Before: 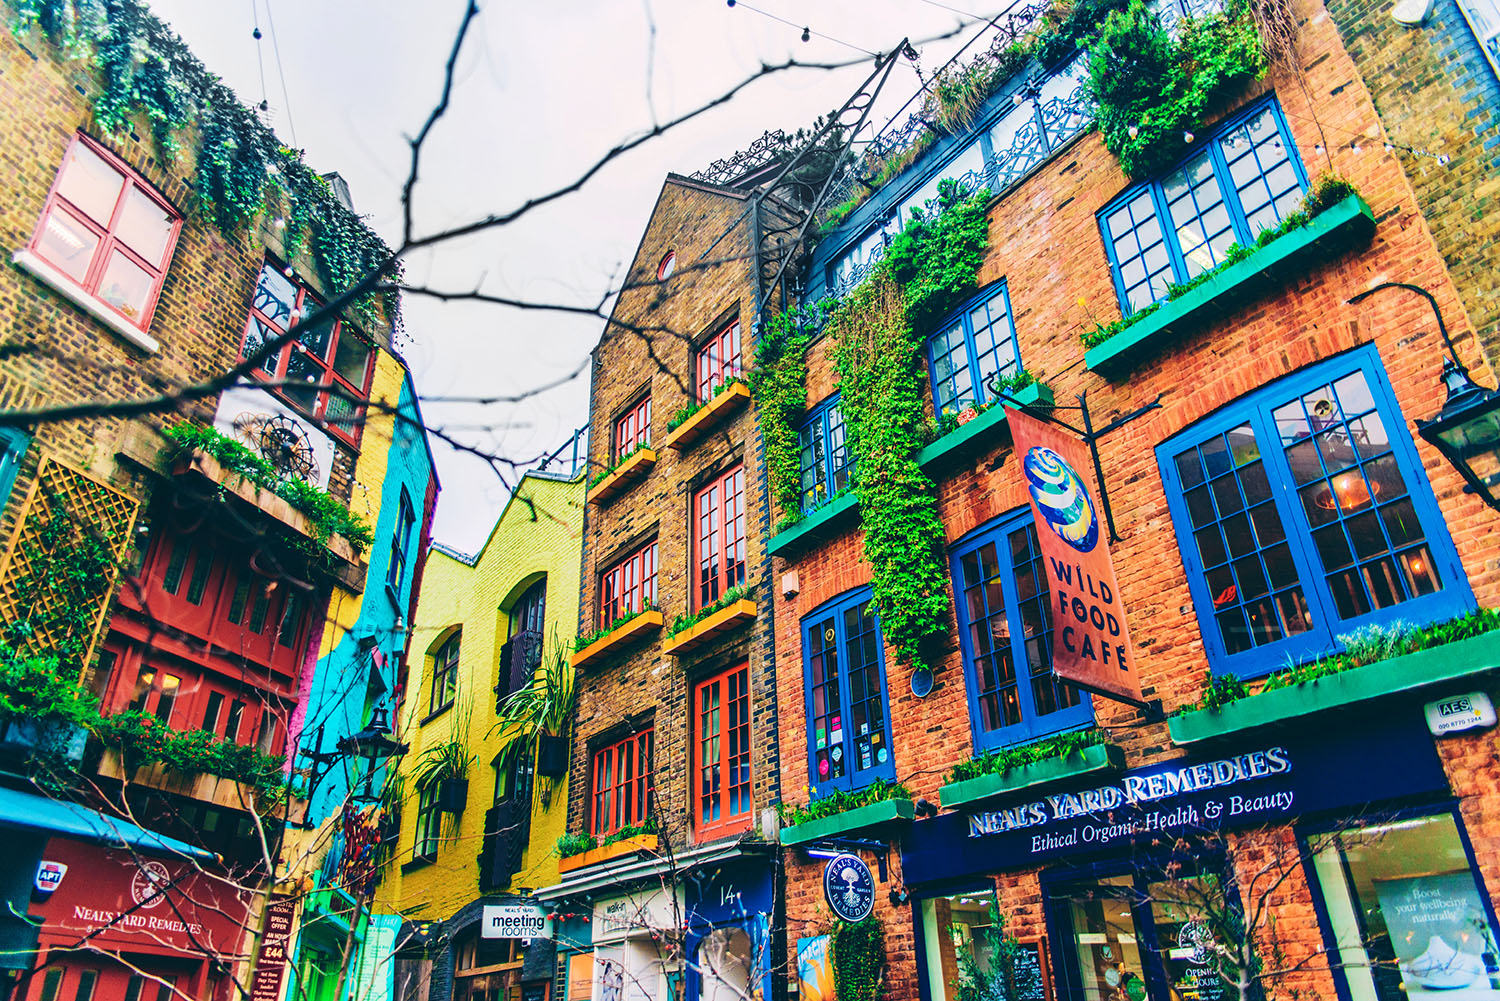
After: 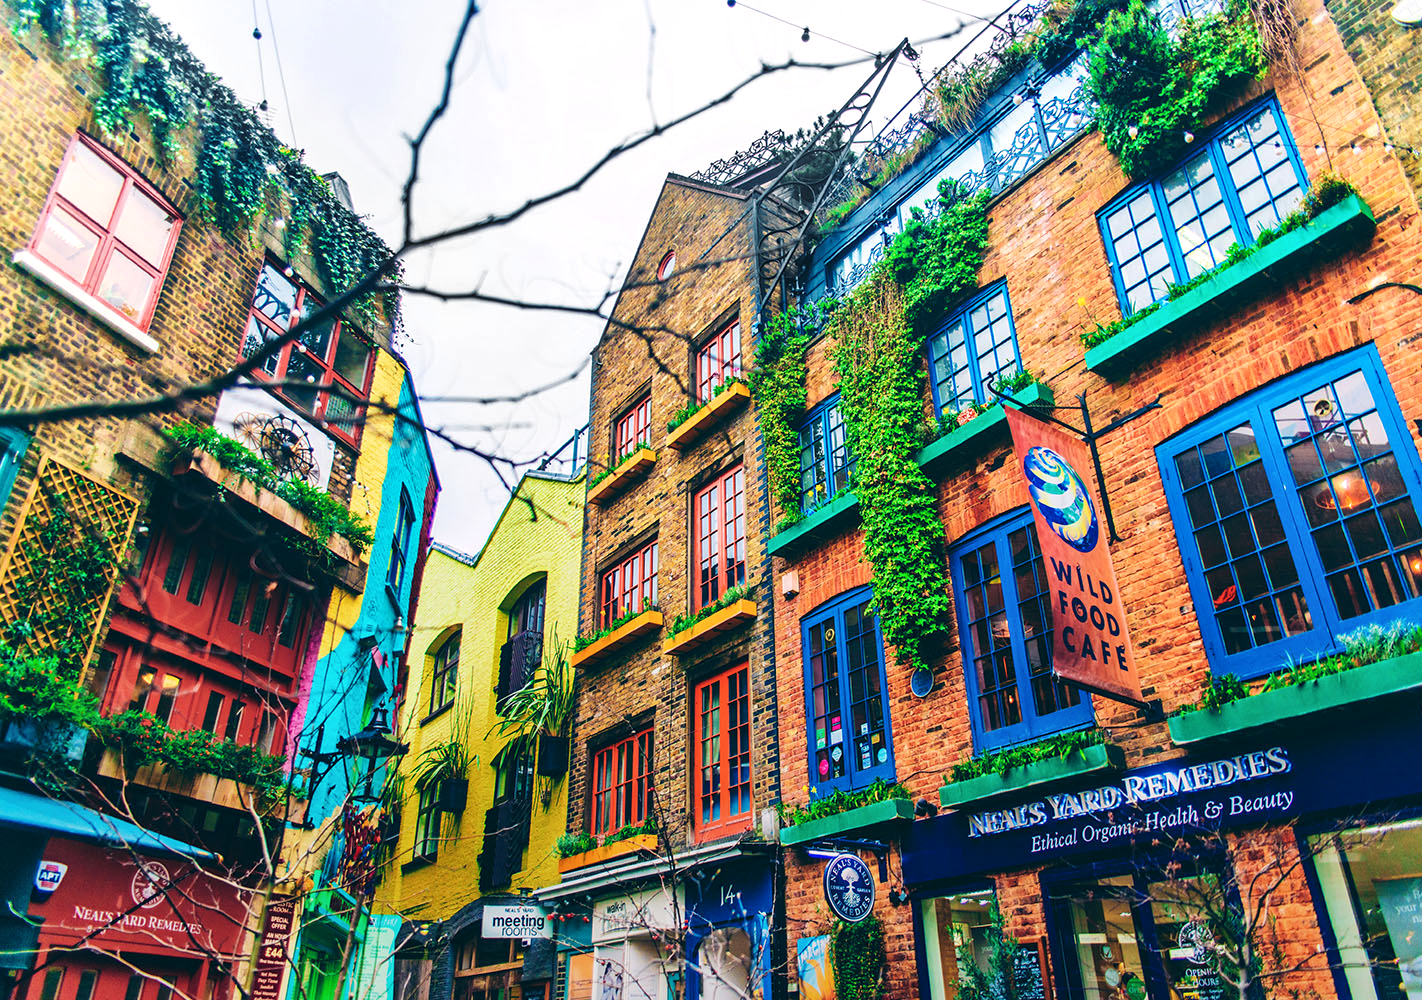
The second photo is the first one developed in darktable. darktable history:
exposure: exposure 0.2 EV, compensate highlight preservation false
local contrast: mode bilateral grid, contrast 20, coarseness 50, detail 120%, midtone range 0.2
crop and rotate: right 5.167%
base curve: curves: ch0 [(0, 0) (0.297, 0.298) (1, 1)], preserve colors none
graduated density: rotation -180°, offset 24.95
